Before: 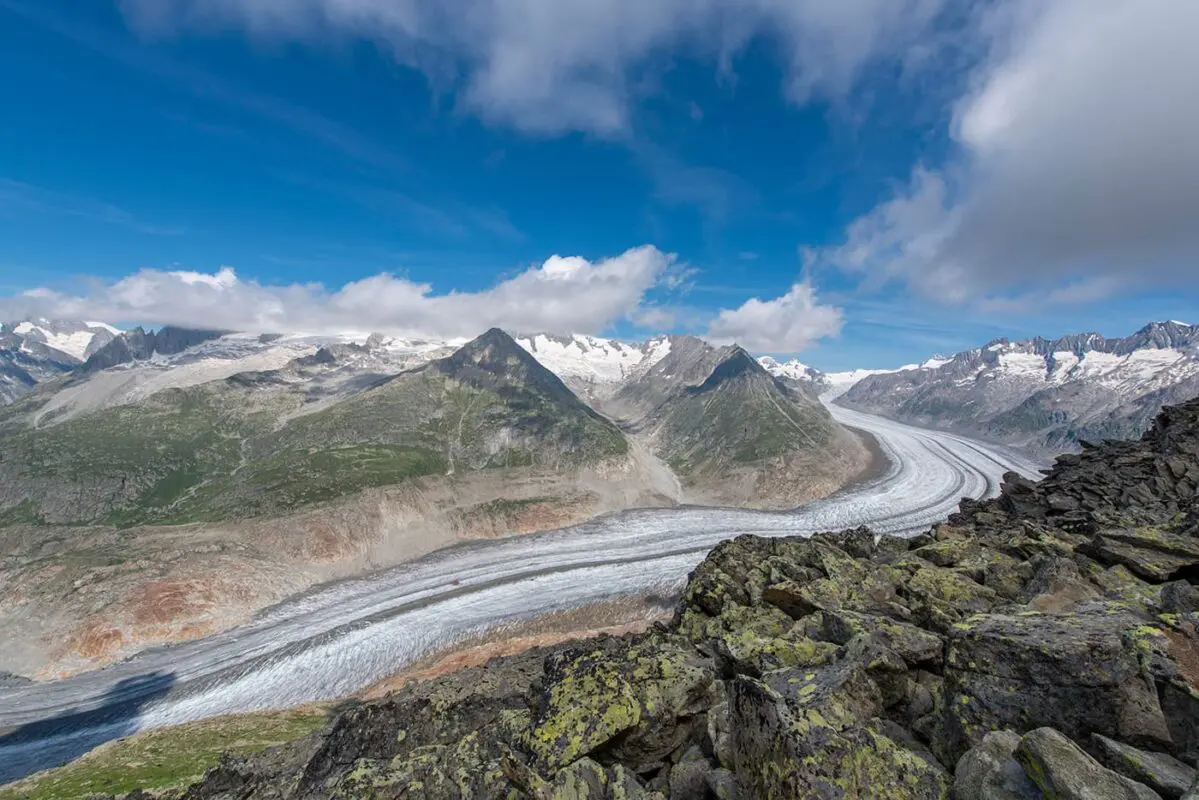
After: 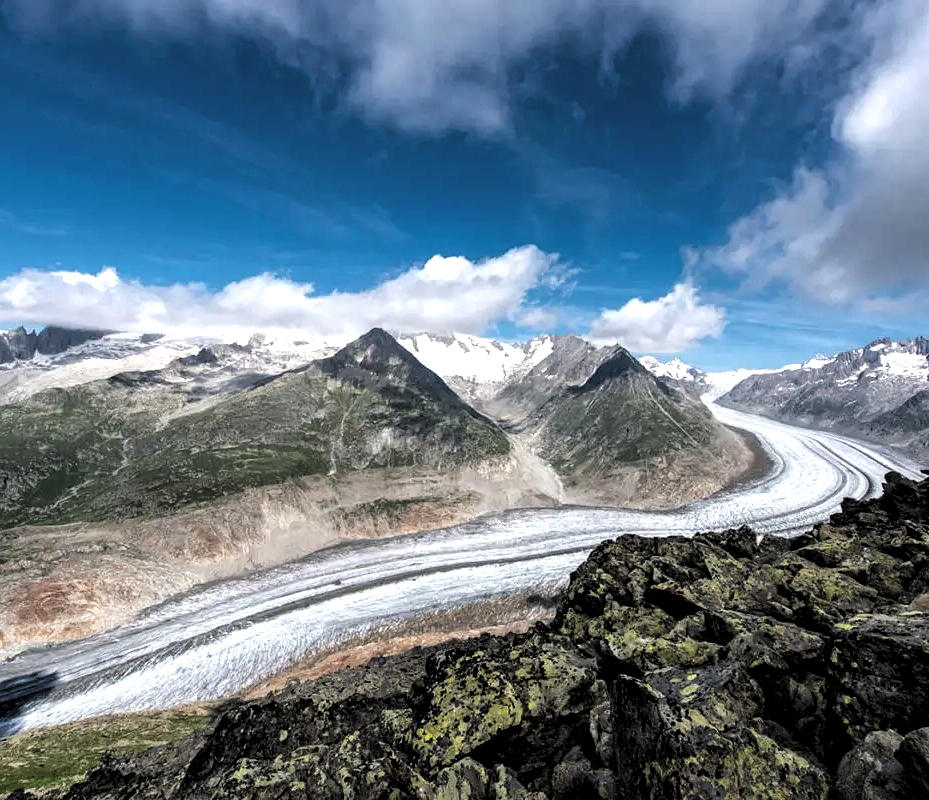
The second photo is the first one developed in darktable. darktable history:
tone equalizer: -8 EV -0.434 EV, -7 EV -0.38 EV, -6 EV -0.318 EV, -5 EV -0.208 EV, -3 EV 0.203 EV, -2 EV 0.313 EV, -1 EV 0.411 EV, +0 EV 0.405 EV, edges refinement/feathering 500, mask exposure compensation -1.57 EV, preserve details no
levels: levels [0.182, 0.542, 0.902]
crop: left 9.875%, right 12.62%
